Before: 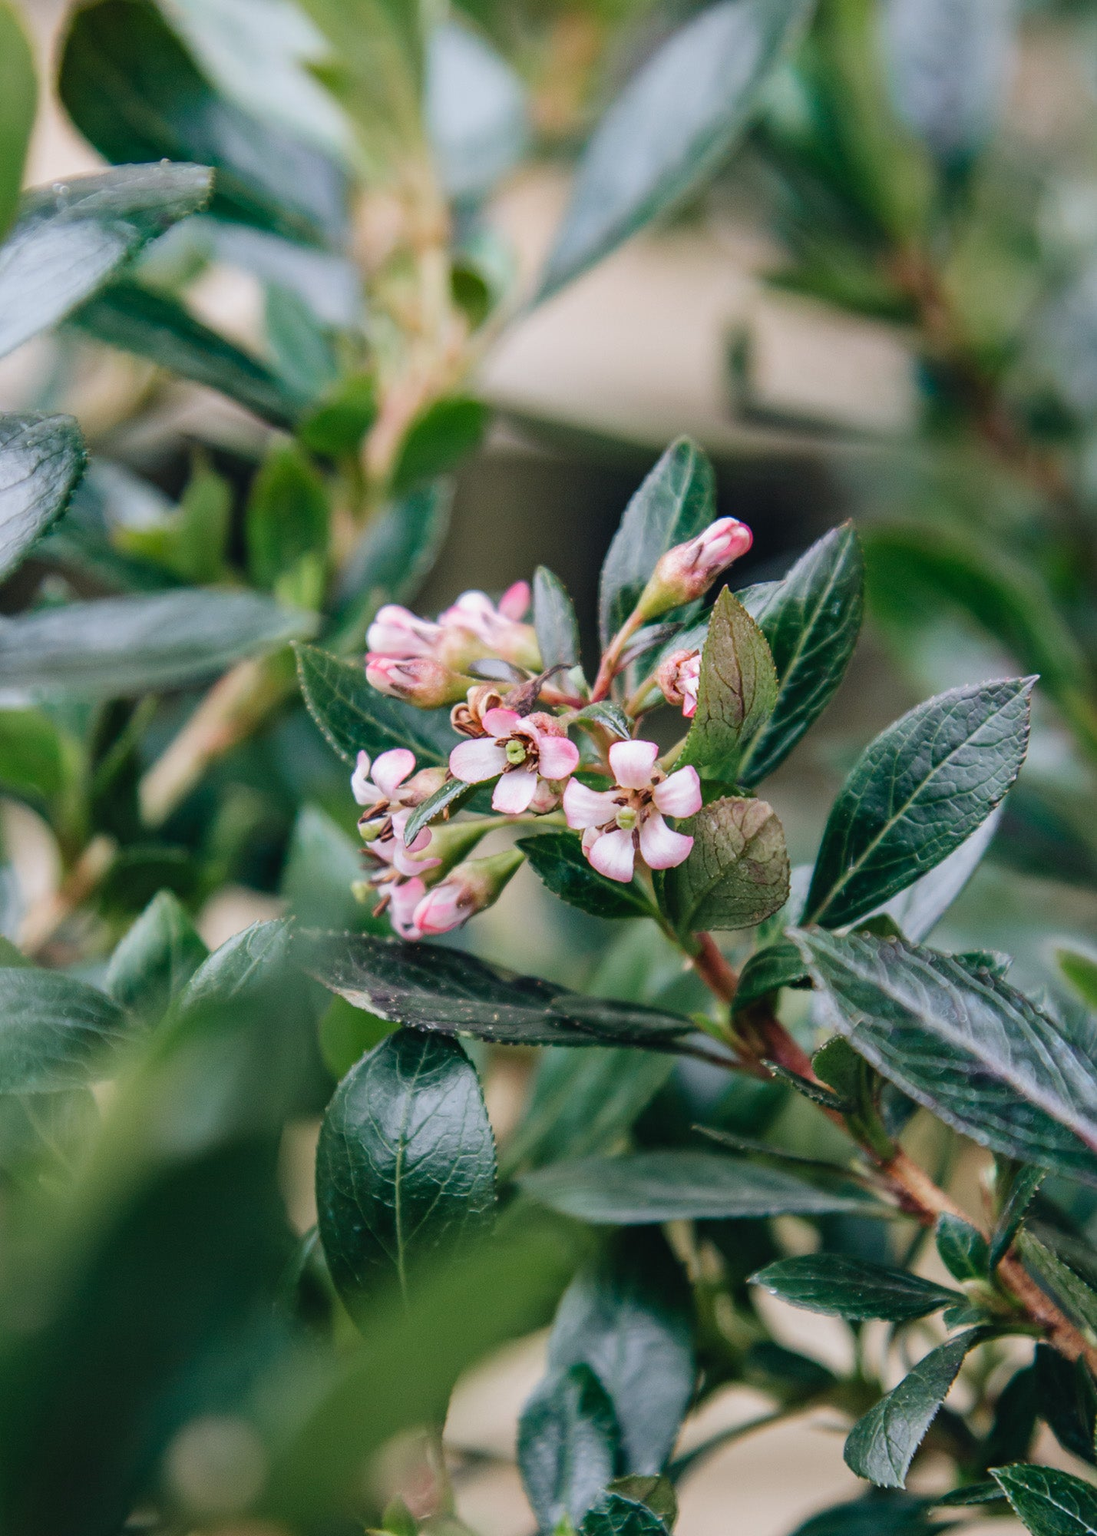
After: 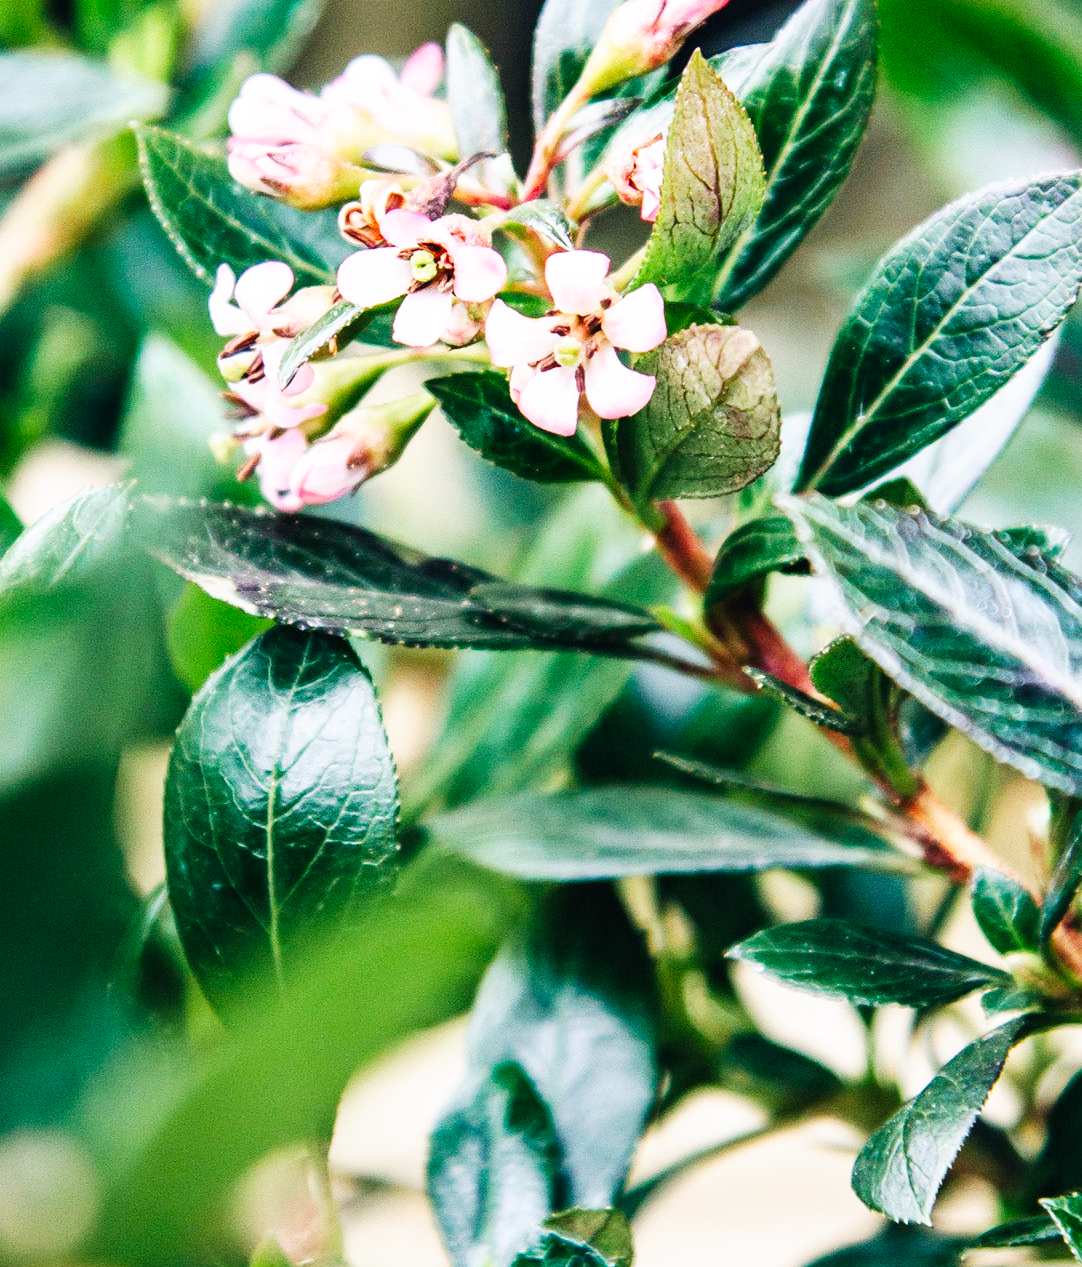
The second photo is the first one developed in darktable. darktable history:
base curve: curves: ch0 [(0, 0) (0.007, 0.004) (0.027, 0.03) (0.046, 0.07) (0.207, 0.54) (0.442, 0.872) (0.673, 0.972) (1, 1)], preserve colors none
exposure: exposure 0.204 EV, compensate highlight preservation false
crop and rotate: left 17.387%, top 35.661%, right 6.893%, bottom 0.966%
